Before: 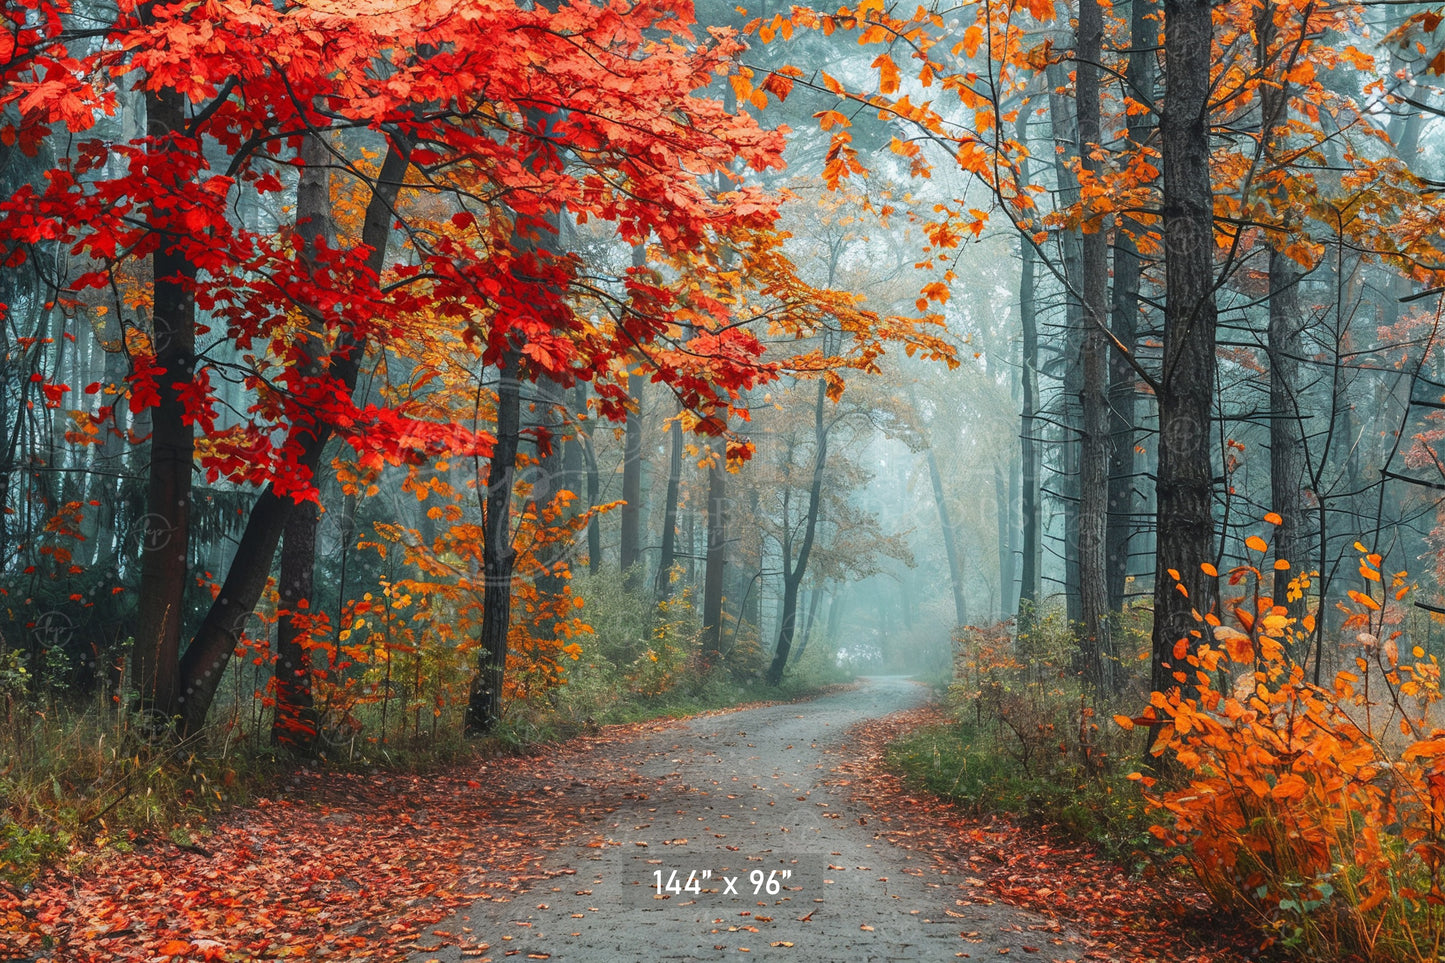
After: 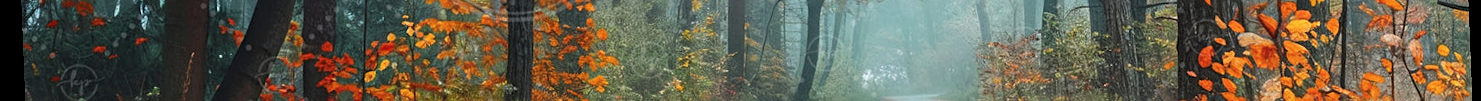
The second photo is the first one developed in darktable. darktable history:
color balance rgb: on, module defaults
rotate and perspective: rotation -2.29°, automatic cropping off
sharpen: radius 2.529, amount 0.323
crop and rotate: top 59.084%, bottom 30.916%
